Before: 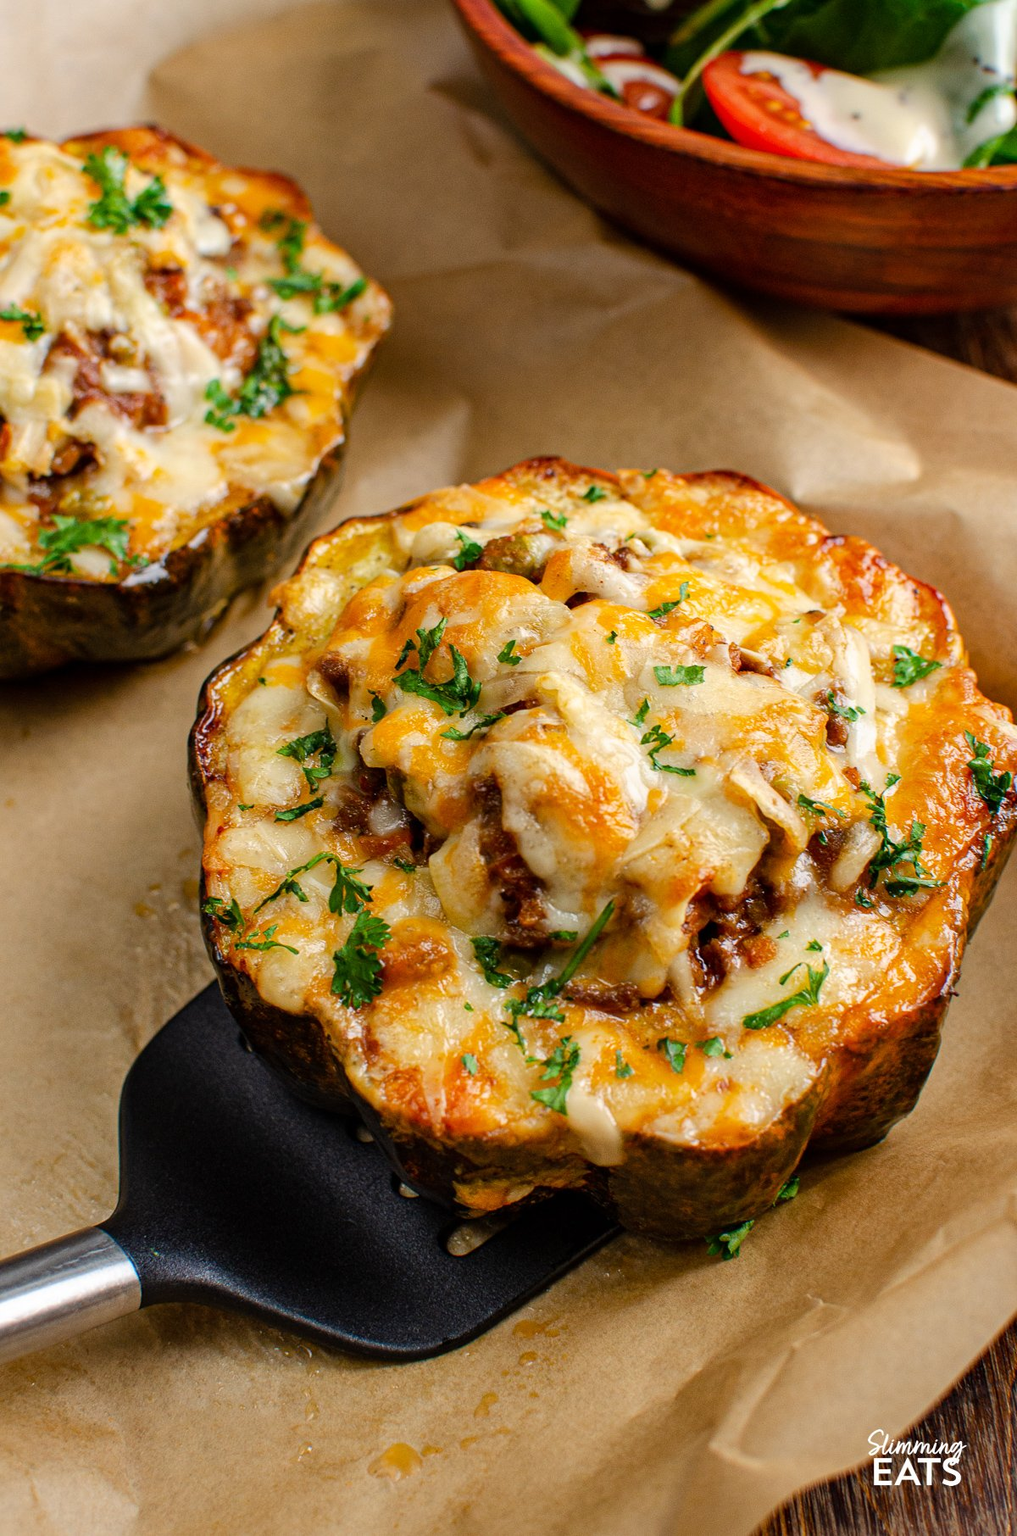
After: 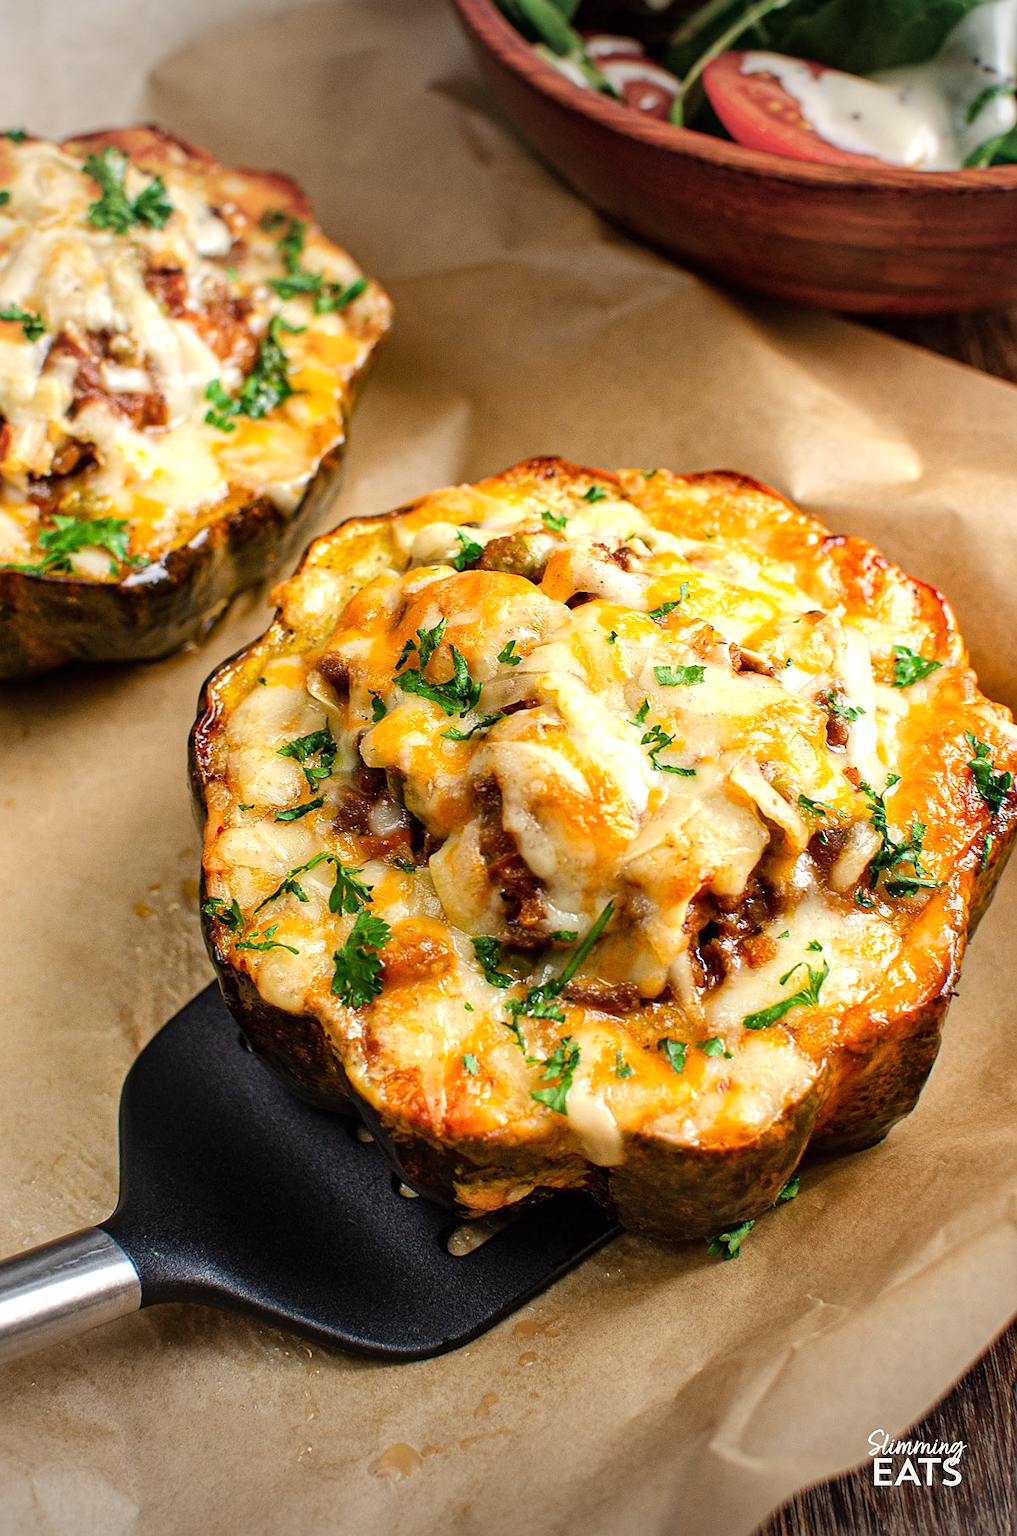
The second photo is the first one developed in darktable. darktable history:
vignetting: fall-off radius 101.22%, center (-0.013, 0), width/height ratio 1.344
sharpen: radius 1.022
exposure: black level correction 0, exposure 0.498 EV, compensate highlight preservation false
